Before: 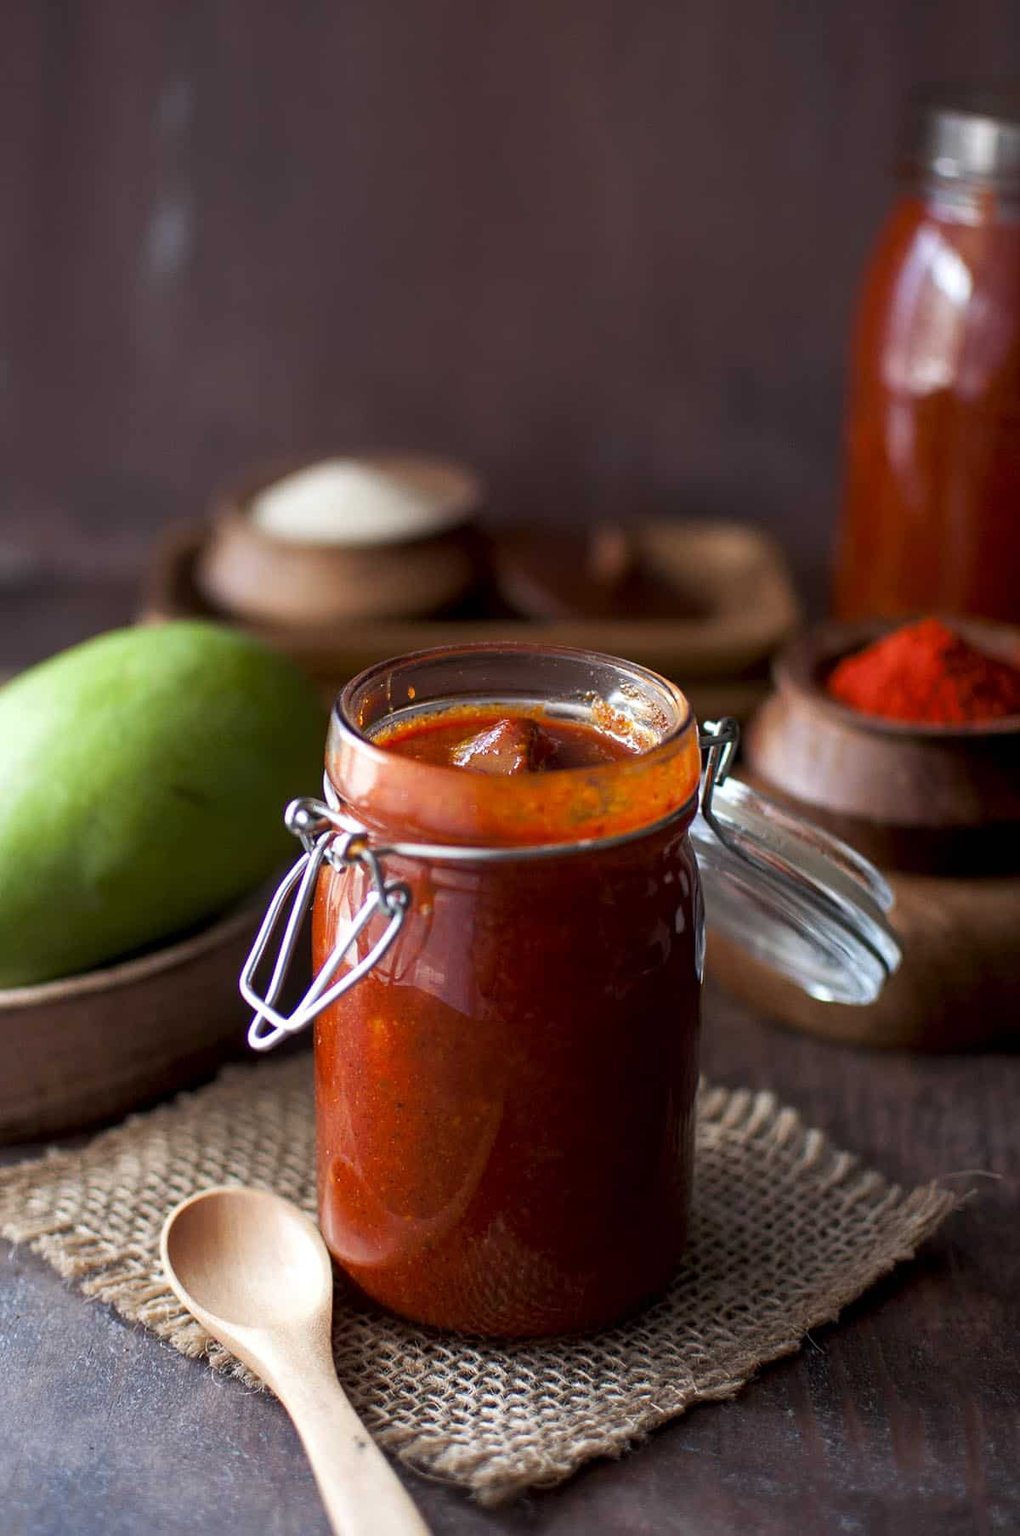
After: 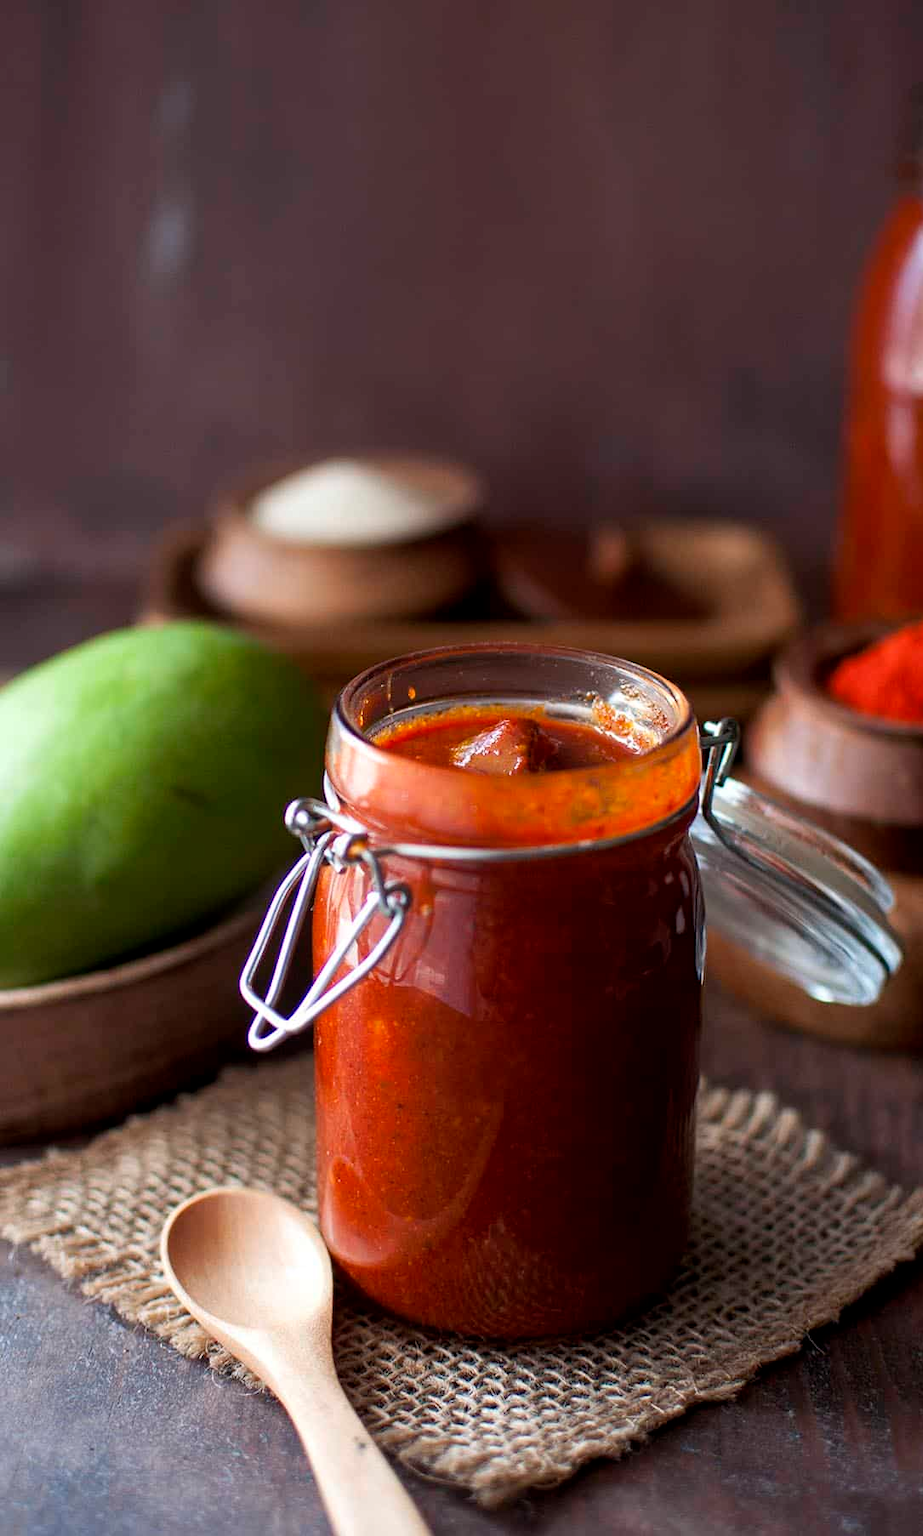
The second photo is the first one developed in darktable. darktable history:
crop: right 9.486%, bottom 0.045%
